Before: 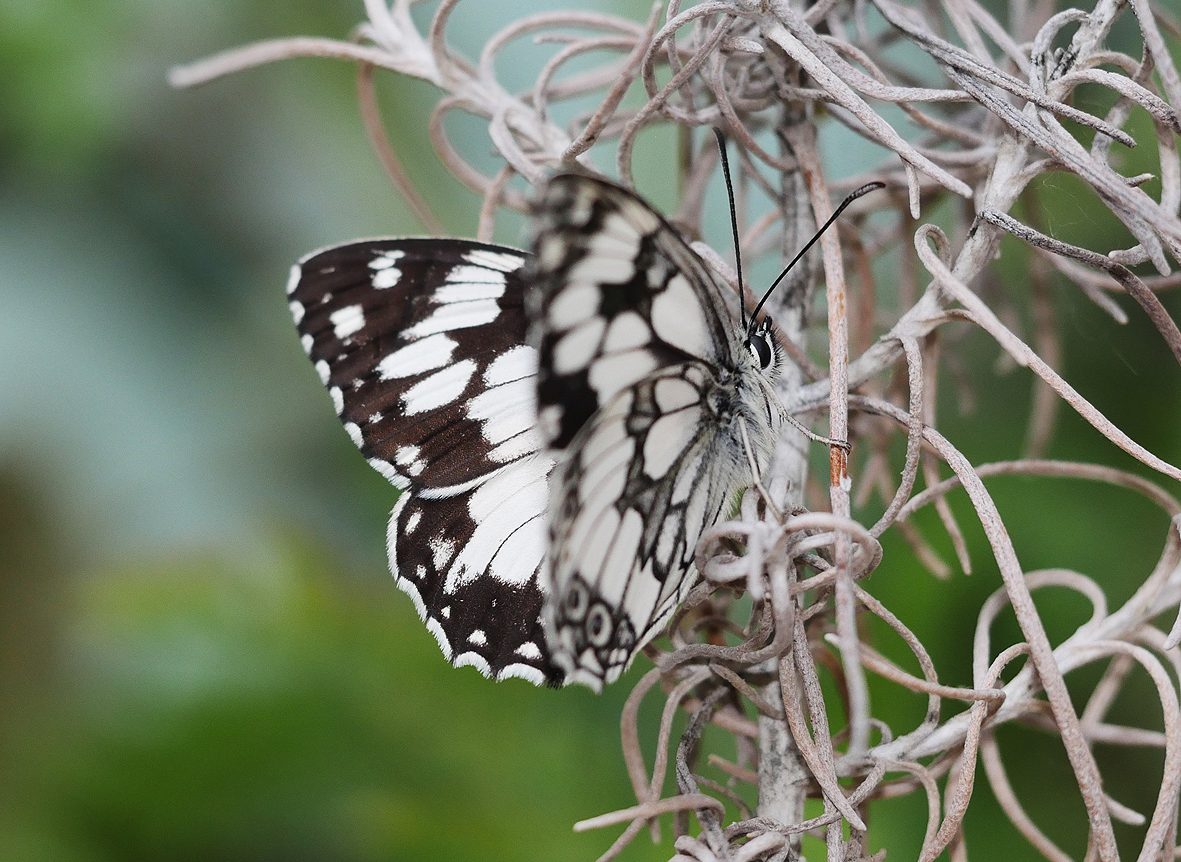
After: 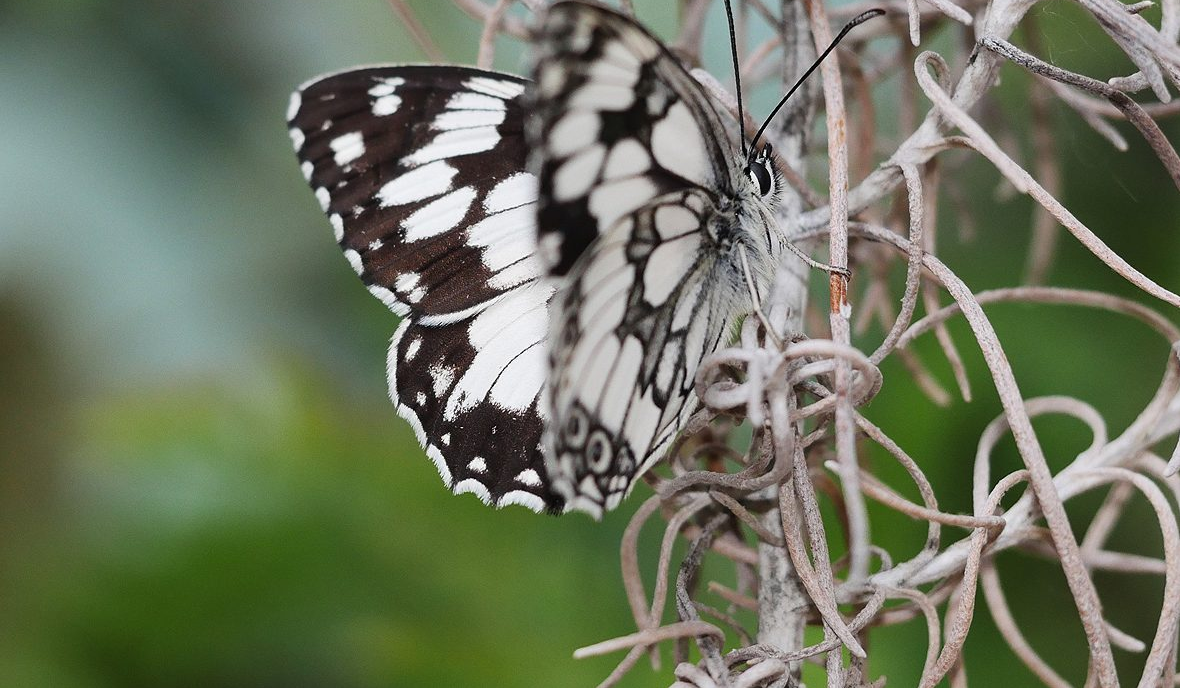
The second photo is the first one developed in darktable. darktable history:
crop and rotate: top 20.114%
